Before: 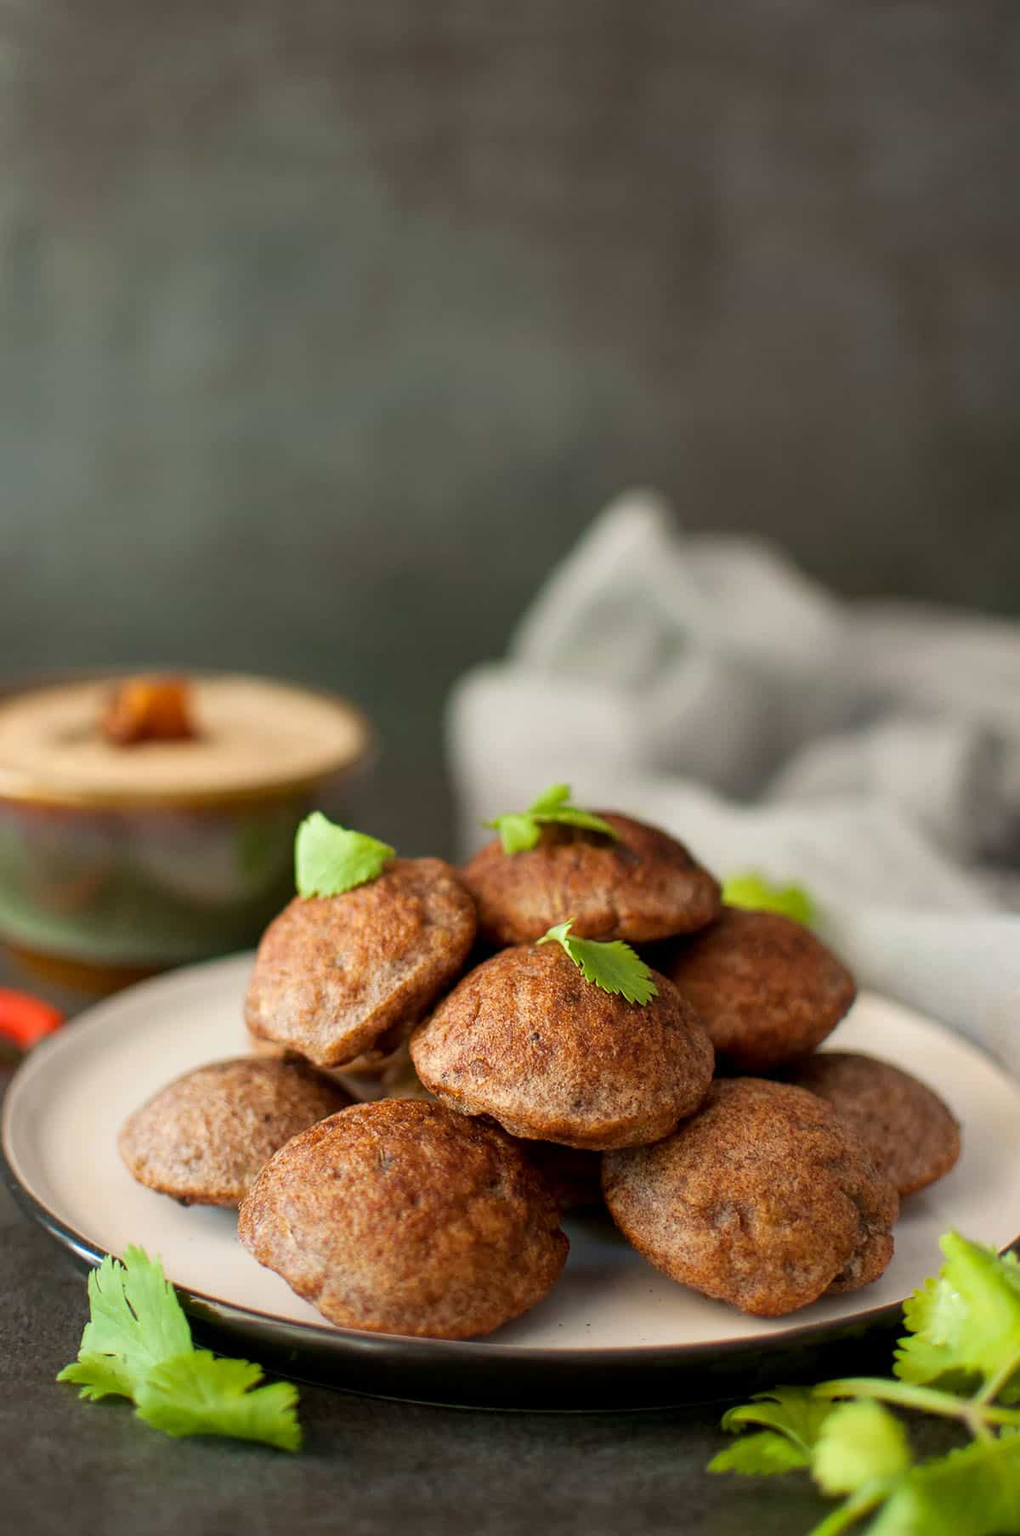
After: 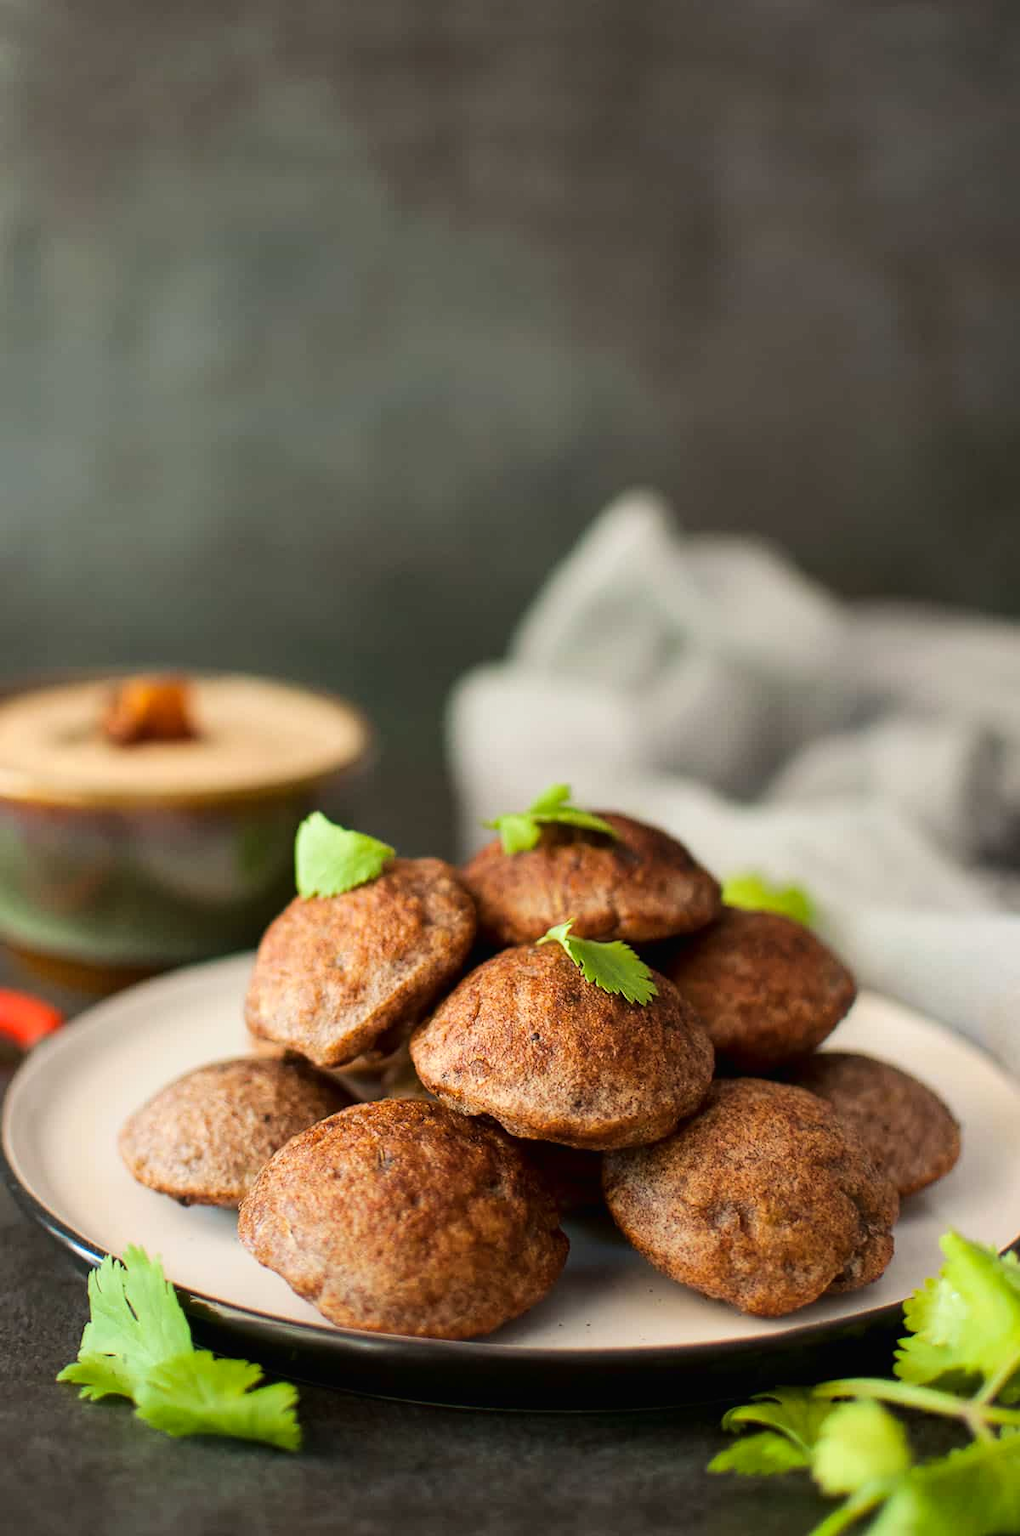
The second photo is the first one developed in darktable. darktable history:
tone curve: curves: ch0 [(0, 0.01) (0.037, 0.032) (0.131, 0.108) (0.275, 0.258) (0.483, 0.512) (0.61, 0.661) (0.696, 0.742) (0.792, 0.834) (0.911, 0.936) (0.997, 0.995)]; ch1 [(0, 0) (0.308, 0.29) (0.425, 0.411) (0.503, 0.502) (0.551, 0.563) (0.683, 0.706) (0.746, 0.77) (1, 1)]; ch2 [(0, 0) (0.246, 0.233) (0.36, 0.352) (0.415, 0.415) (0.485, 0.487) (0.502, 0.502) (0.525, 0.523) (0.545, 0.552) (0.587, 0.6) (0.636, 0.652) (0.711, 0.729) (0.845, 0.855) (0.998, 0.977)], color space Lab, linked channels, preserve colors none
